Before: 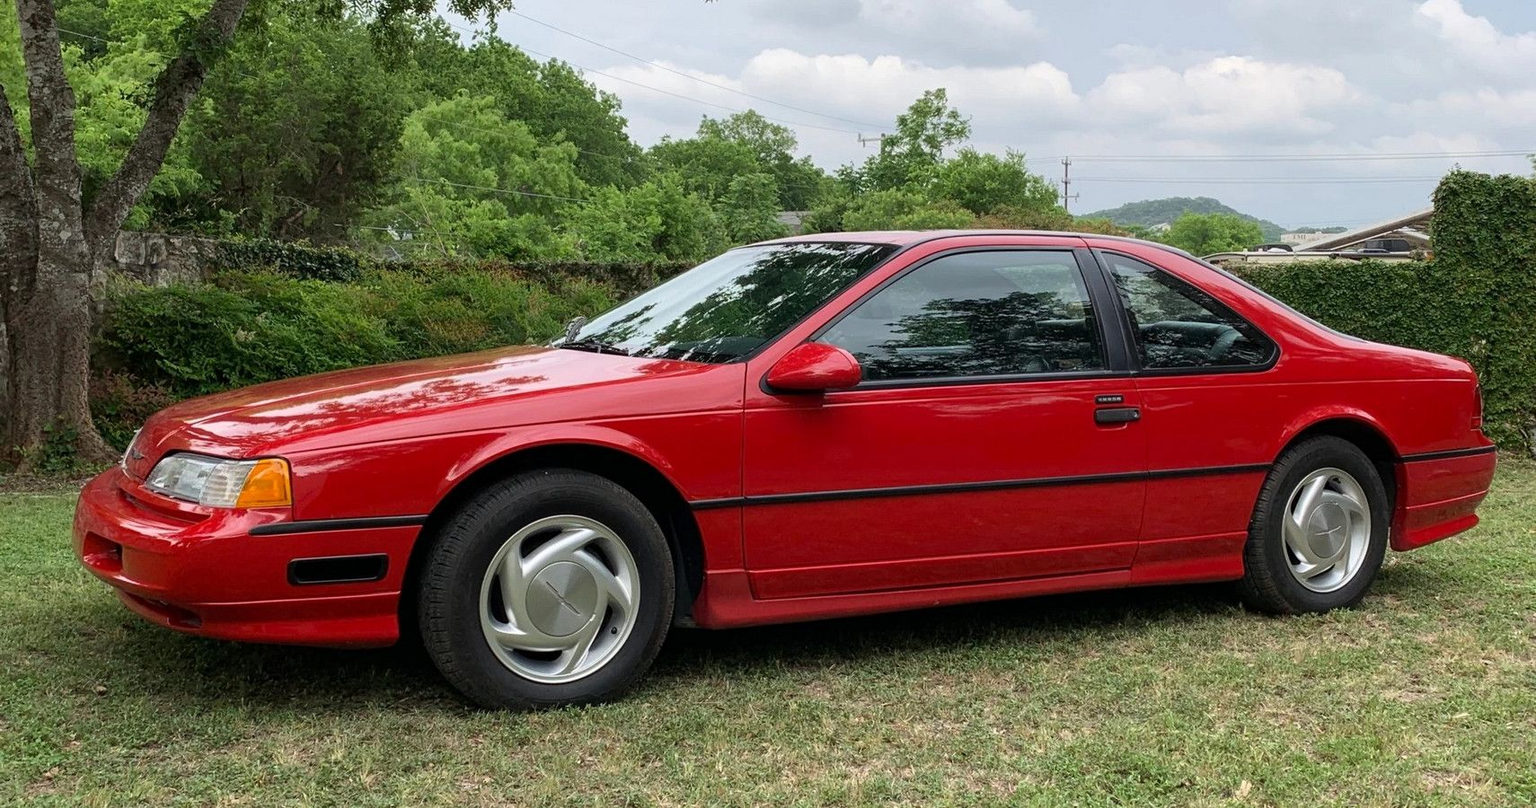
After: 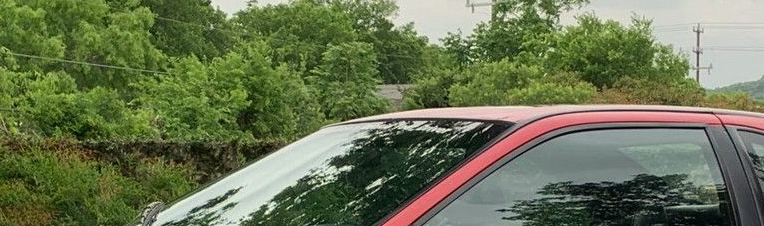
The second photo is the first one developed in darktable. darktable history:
crop: left 28.64%, top 16.832%, right 26.637%, bottom 58.055%
white balance: red 1.029, blue 0.92
